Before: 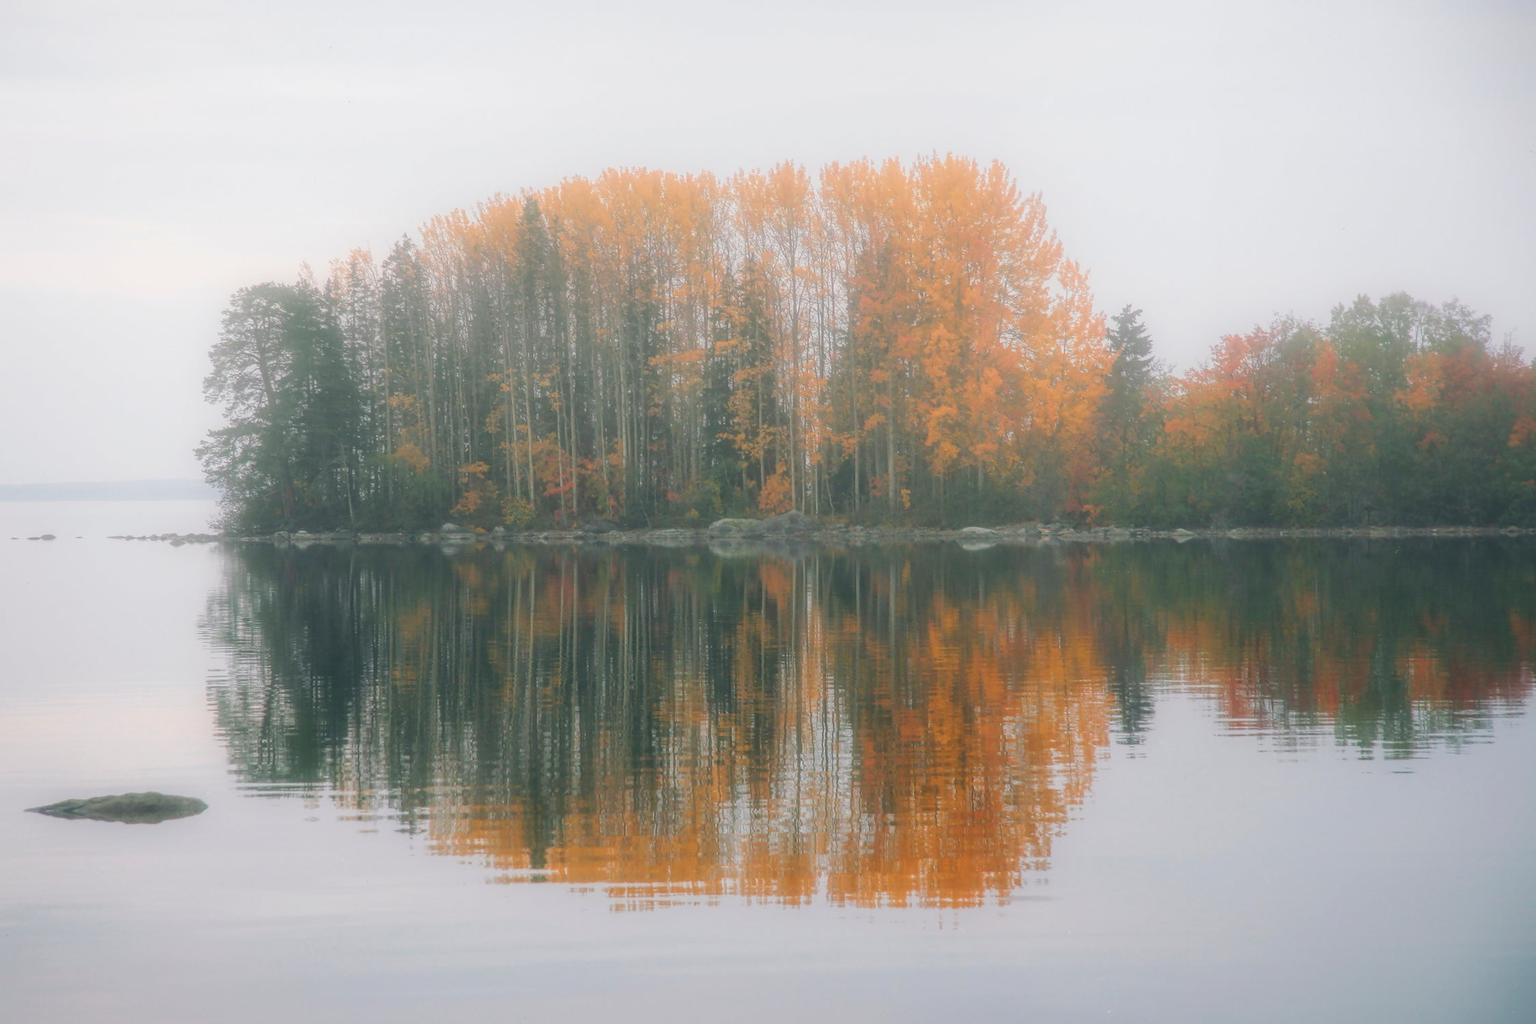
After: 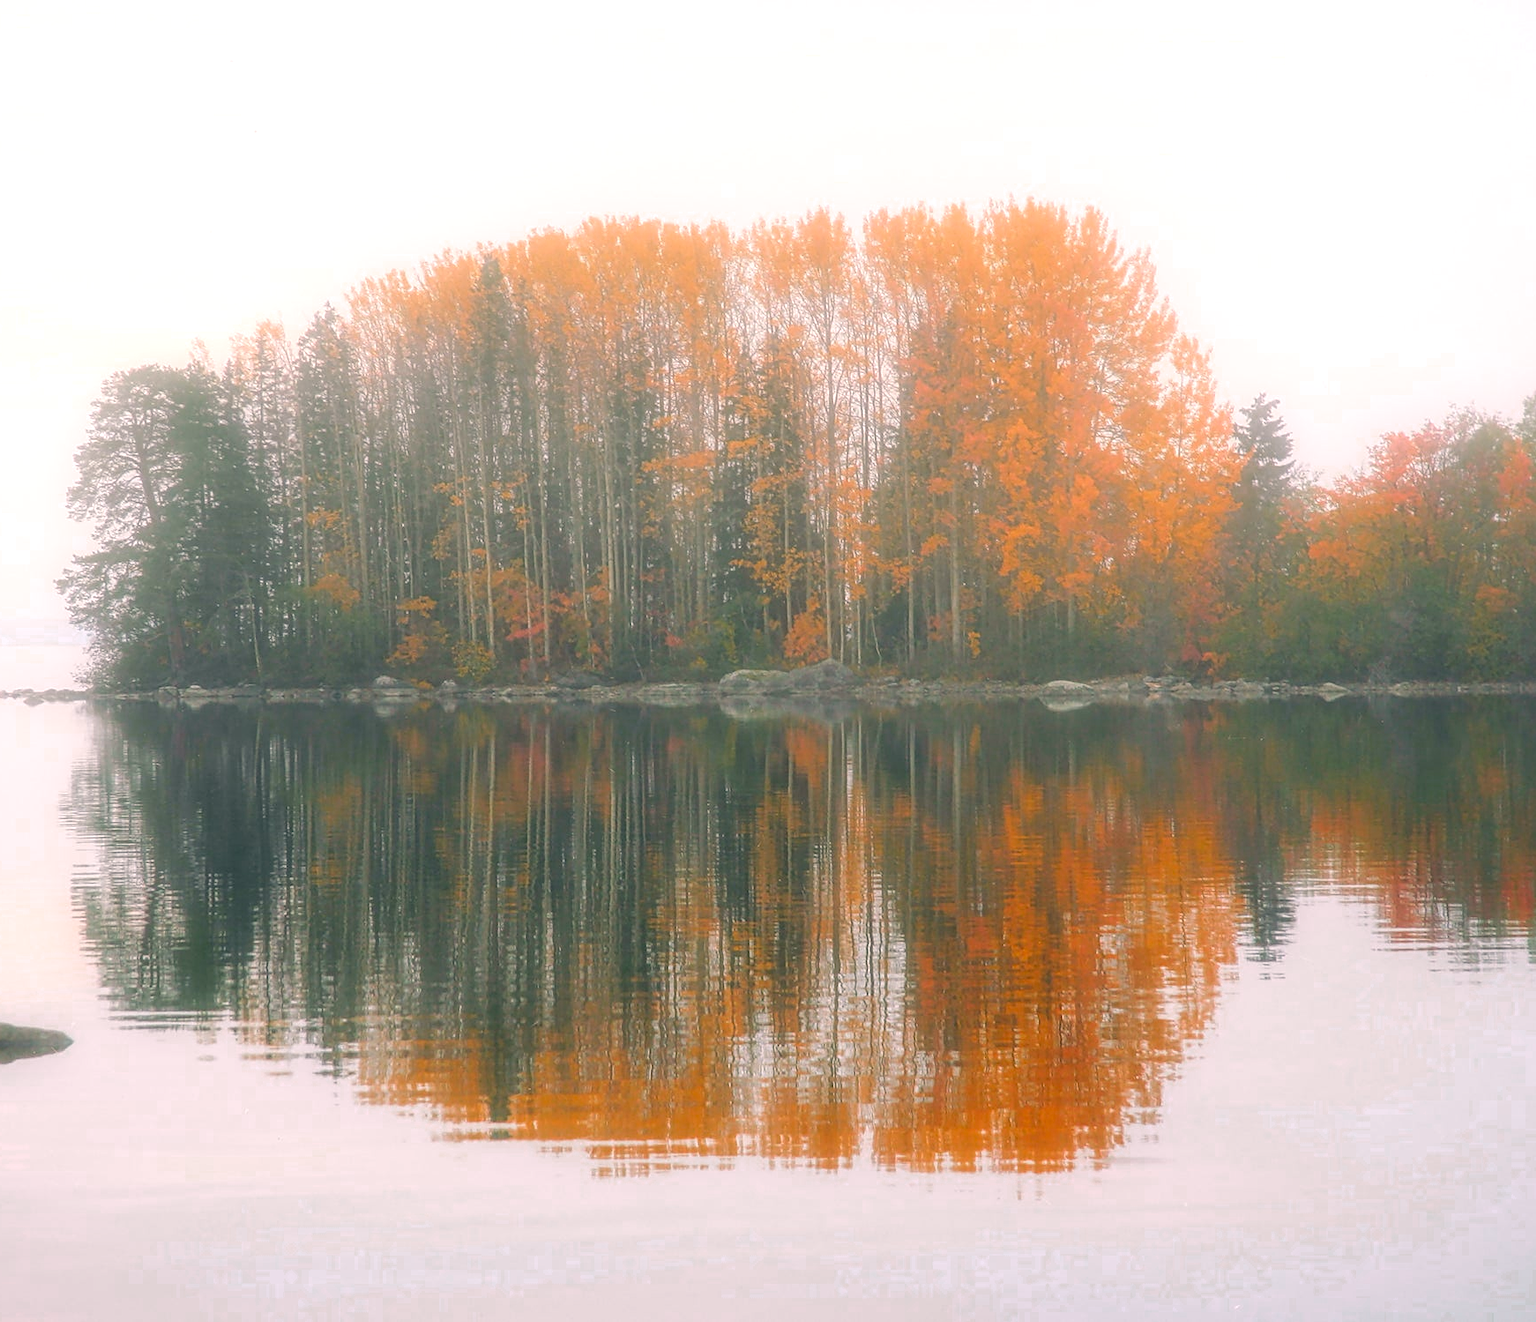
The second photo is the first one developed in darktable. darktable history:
color zones: curves: ch0 [(0.203, 0.433) (0.607, 0.517) (0.697, 0.696) (0.705, 0.897)]
exposure: exposure 0.376 EV, compensate highlight preservation false
color balance: mode lift, gamma, gain (sRGB)
color correction: highlights a* 5.81, highlights b* 4.84
sharpen: on, module defaults
contrast brightness saturation: contrast 0.04, saturation 0.16
crop: left 9.88%, right 12.664%
